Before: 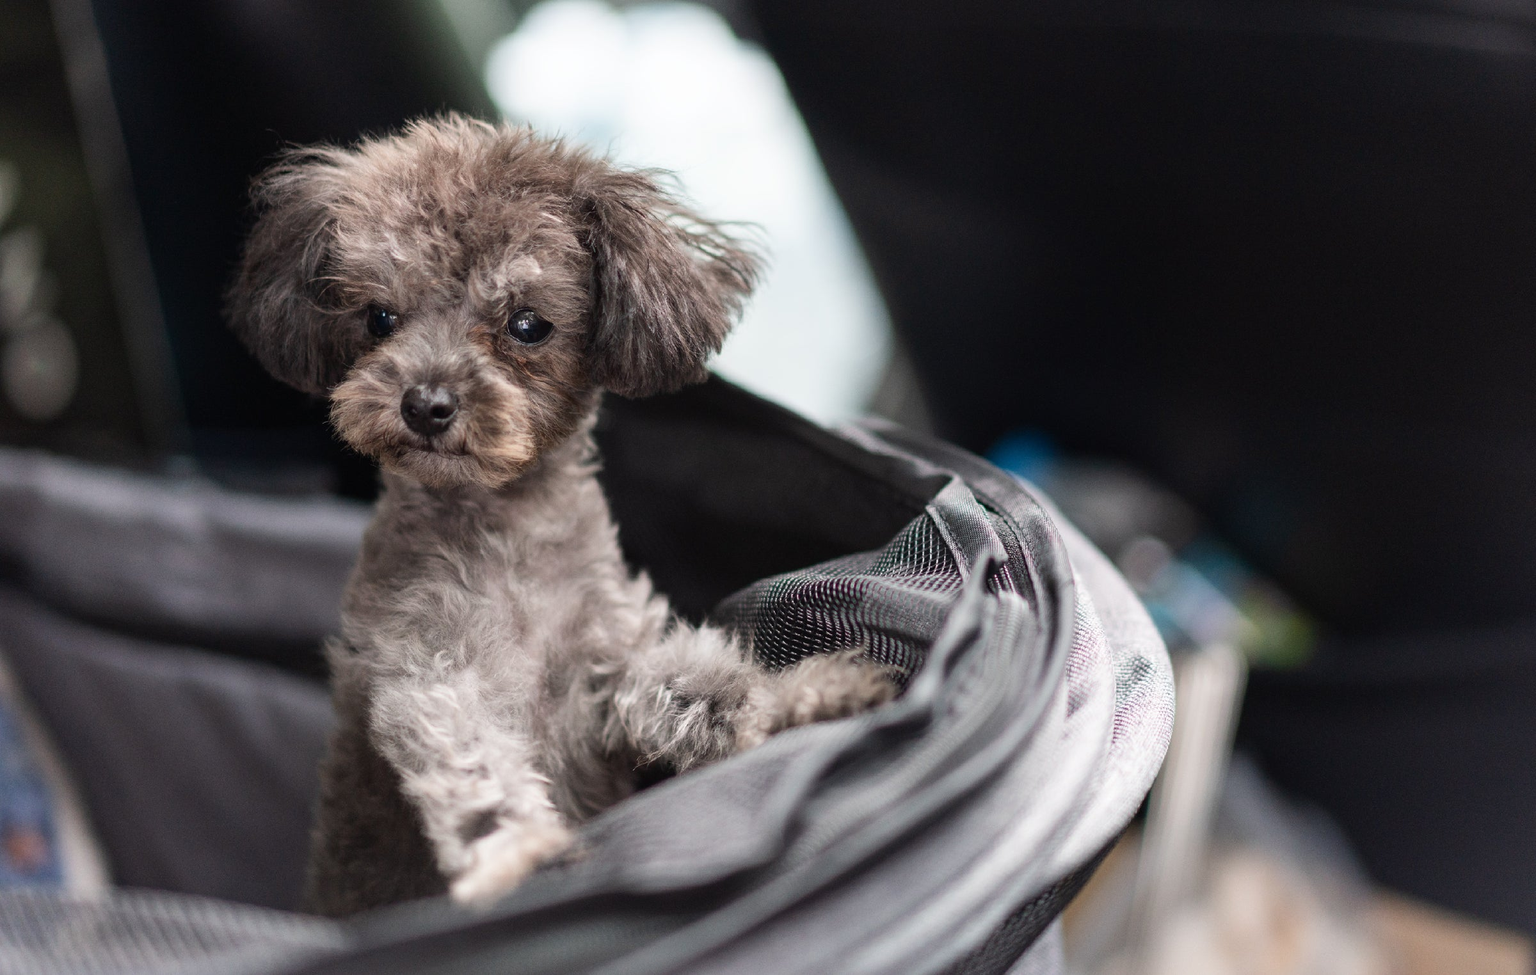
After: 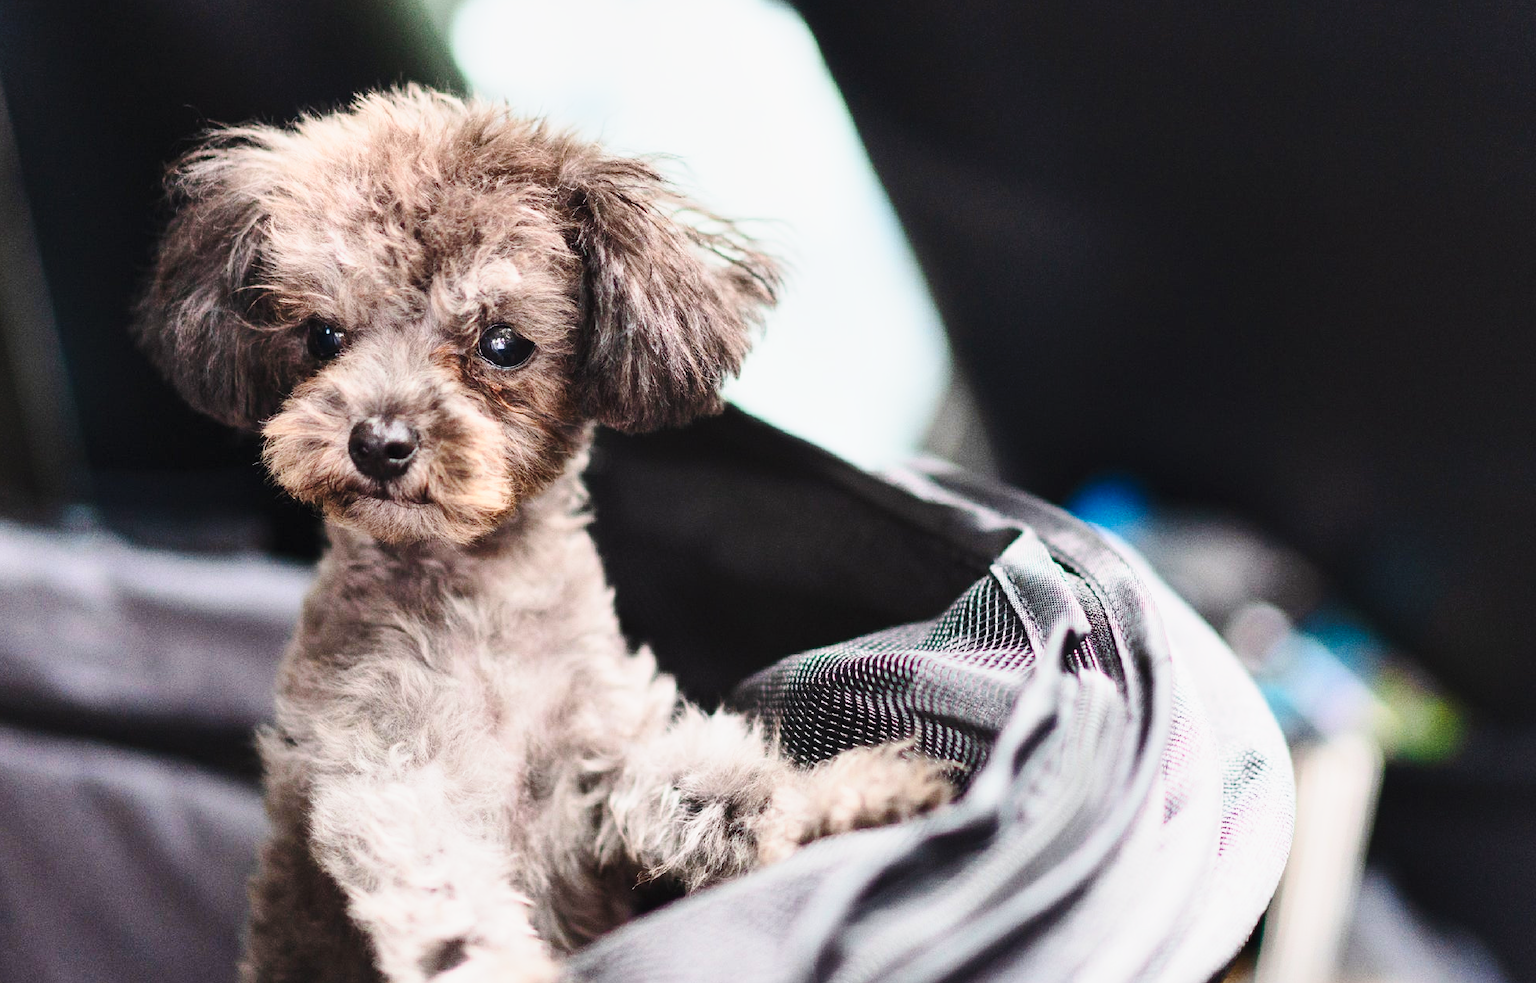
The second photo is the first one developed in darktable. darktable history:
crop and rotate: left 7.57%, top 4.527%, right 10.633%, bottom 12.946%
shadows and highlights: shadows 43.42, white point adjustment -1.48, soften with gaussian
contrast brightness saturation: contrast 0.199, brightness 0.164, saturation 0.22
base curve: curves: ch0 [(0, 0) (0.028, 0.03) (0.121, 0.232) (0.46, 0.748) (0.859, 0.968) (1, 1)], preserve colors none
